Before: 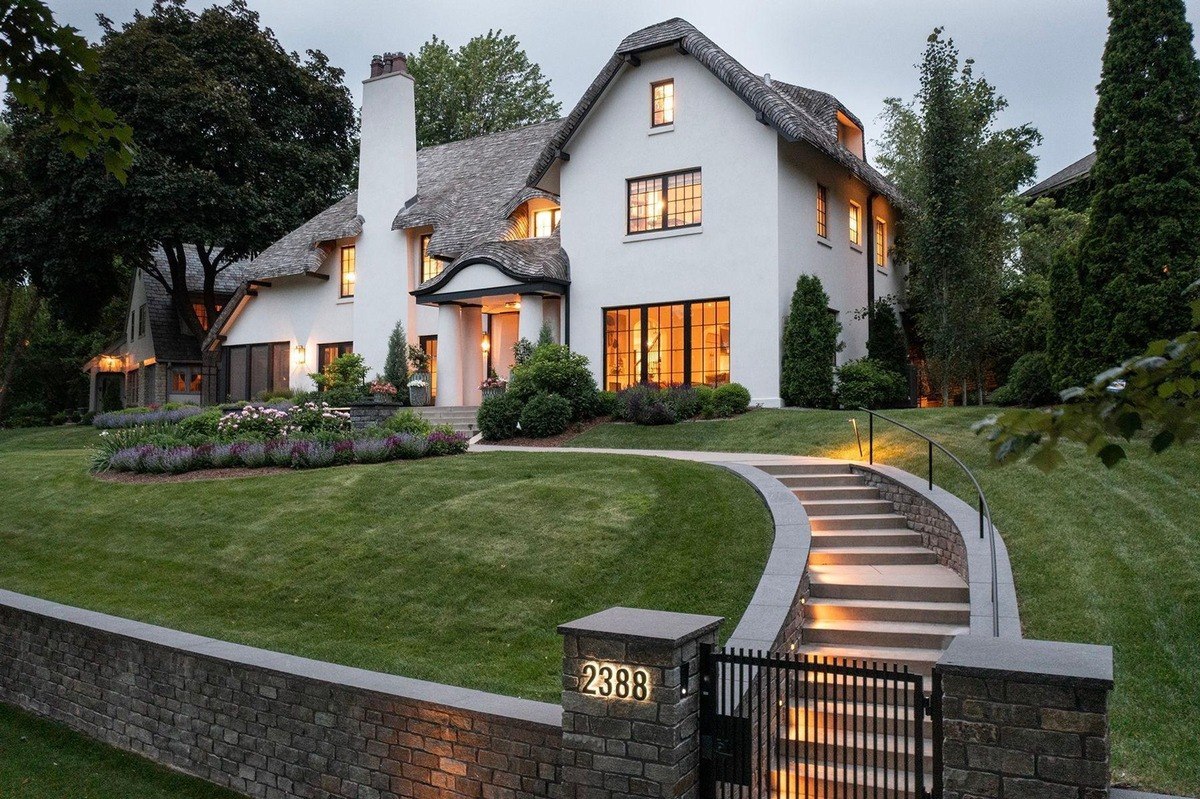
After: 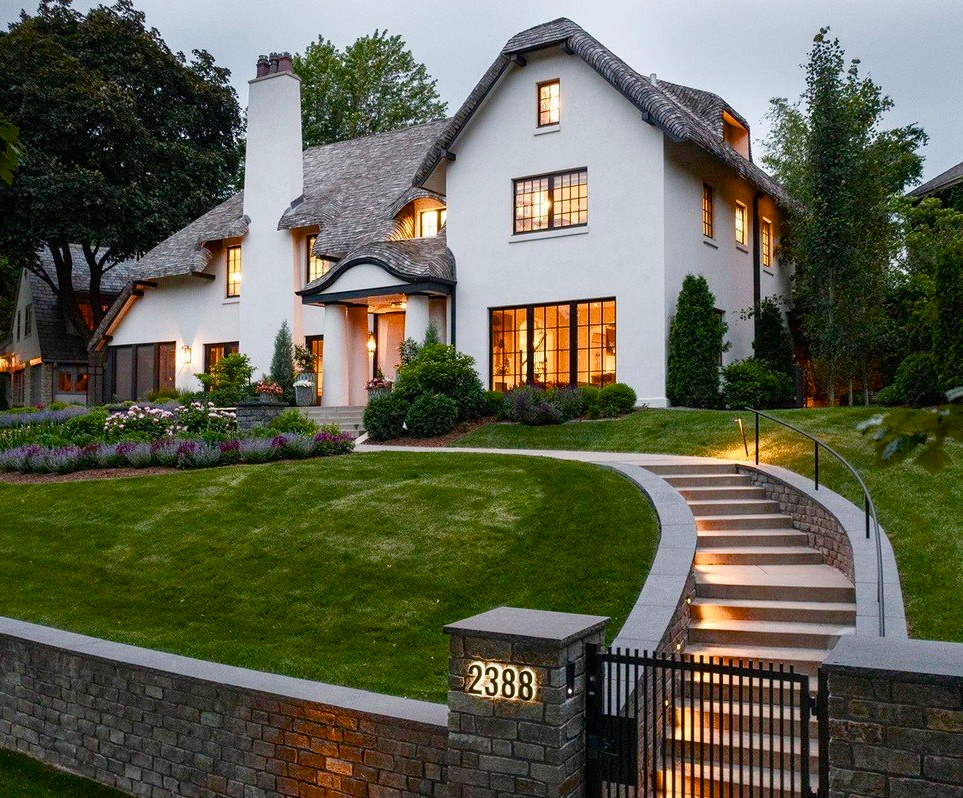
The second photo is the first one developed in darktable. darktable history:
color balance rgb: perceptual saturation grading › global saturation 0.43%, perceptual saturation grading › highlights -17.947%, perceptual saturation grading › mid-tones 33.085%, perceptual saturation grading › shadows 50.349%, global vibrance 16.74%, saturation formula JzAzBz (2021)
crop and rotate: left 9.502%, right 10.205%
